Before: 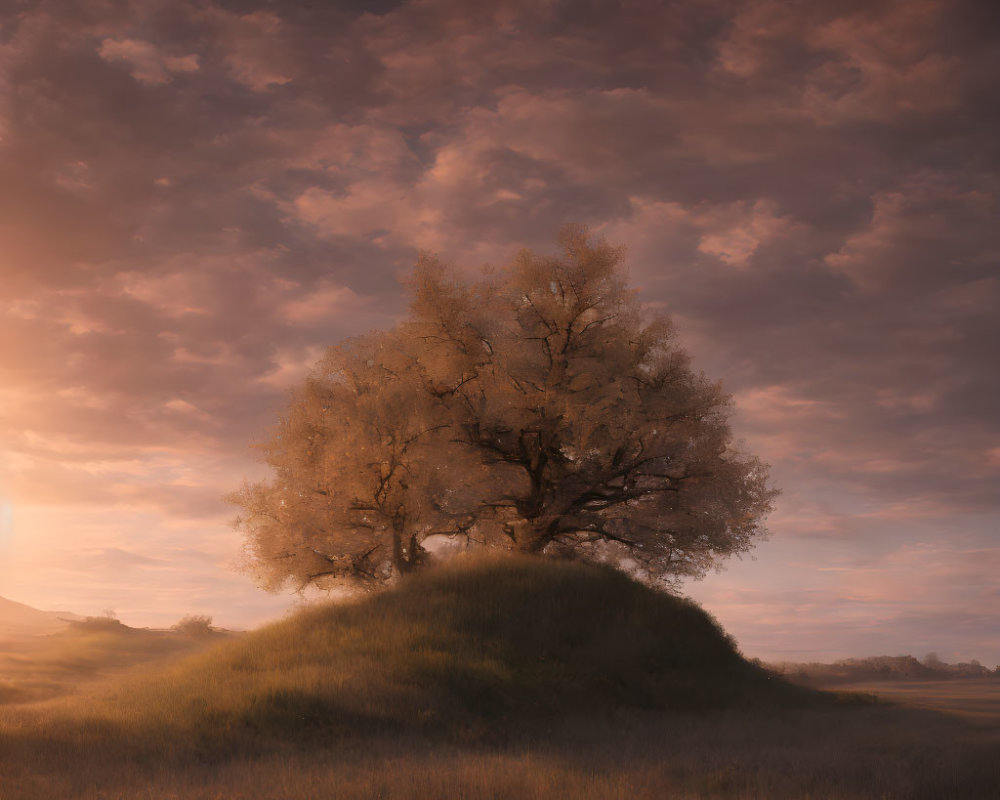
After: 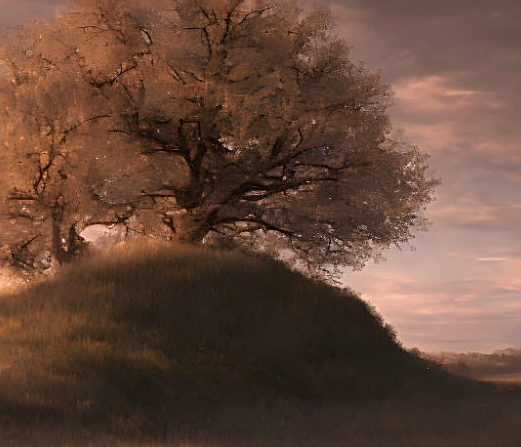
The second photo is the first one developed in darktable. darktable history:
color zones: curves: ch0 [(0.018, 0.548) (0.197, 0.654) (0.425, 0.447) (0.605, 0.658) (0.732, 0.579)]; ch1 [(0.105, 0.531) (0.224, 0.531) (0.386, 0.39) (0.618, 0.456) (0.732, 0.456) (0.956, 0.421)]; ch2 [(0.039, 0.583) (0.215, 0.465) (0.399, 0.544) (0.465, 0.548) (0.614, 0.447) (0.724, 0.43) (0.882, 0.623) (0.956, 0.632)]
crop: left 34.121%, top 38.788%, right 13.735%, bottom 5.292%
sharpen: radius 2.598, amount 0.679
